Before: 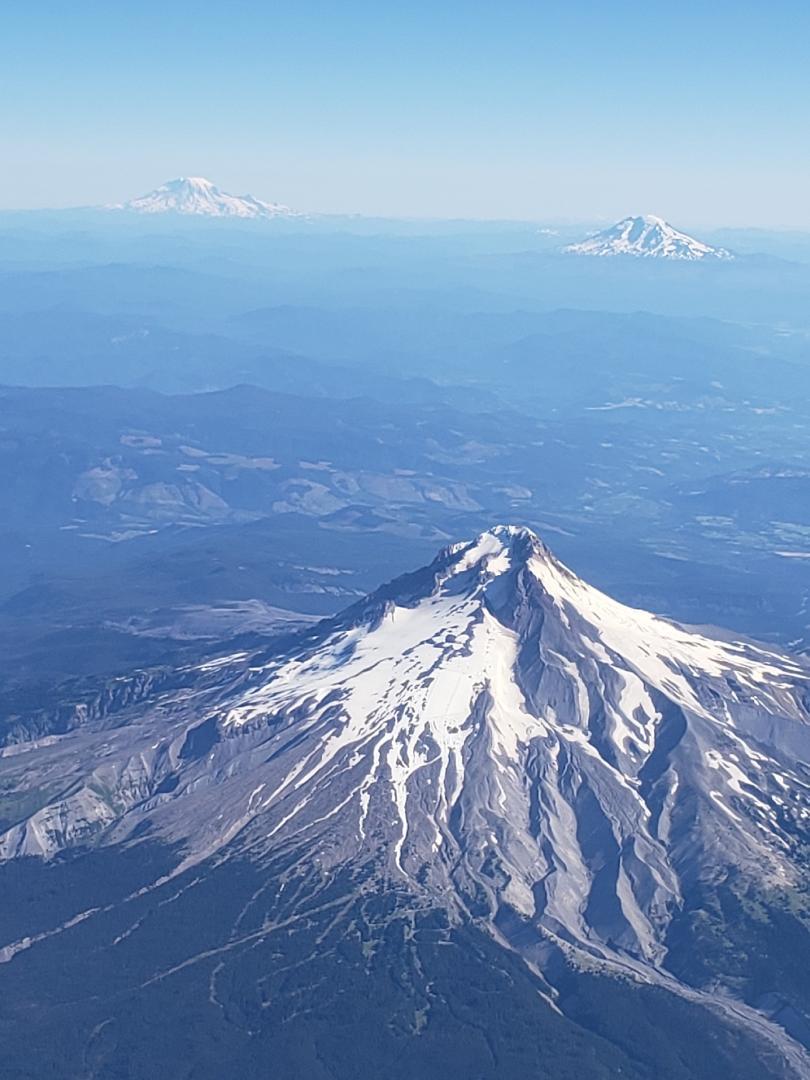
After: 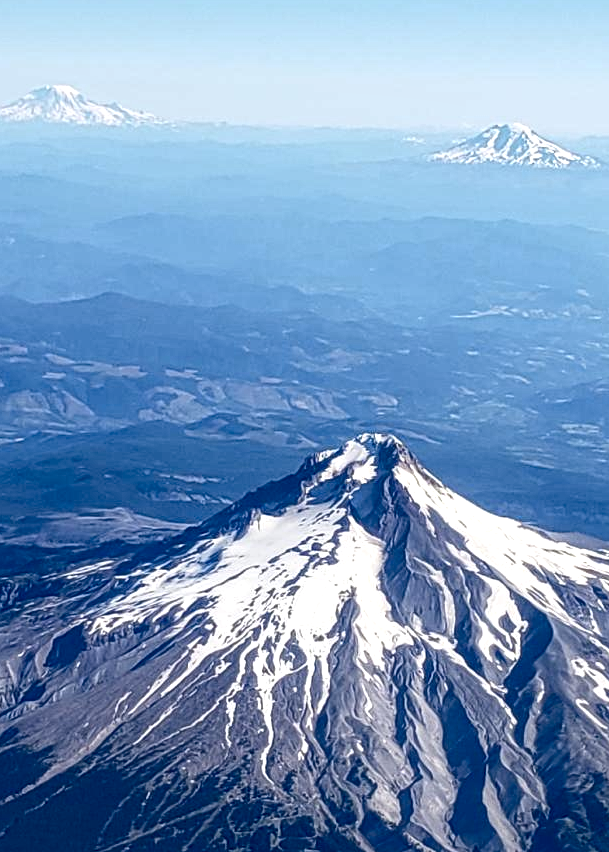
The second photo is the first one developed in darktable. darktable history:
contrast brightness saturation: contrast 0.104, brightness -0.269, saturation 0.139
color correction: highlights b* -0.043, saturation 0.983
local contrast: on, module defaults
color balance rgb: perceptual saturation grading › global saturation 0.577%, perceptual saturation grading › highlights -19.82%, perceptual saturation grading › shadows 20.433%, saturation formula JzAzBz (2021)
crop: left 16.579%, top 8.543%, right 8.132%, bottom 12.503%
exposure: exposure -0.157 EV, compensate highlight preservation false
tone equalizer: -8 EV -0.425 EV, -7 EV -0.36 EV, -6 EV -0.322 EV, -5 EV -0.205 EV, -3 EV 0.251 EV, -2 EV 0.304 EV, -1 EV 0.414 EV, +0 EV 0.428 EV
